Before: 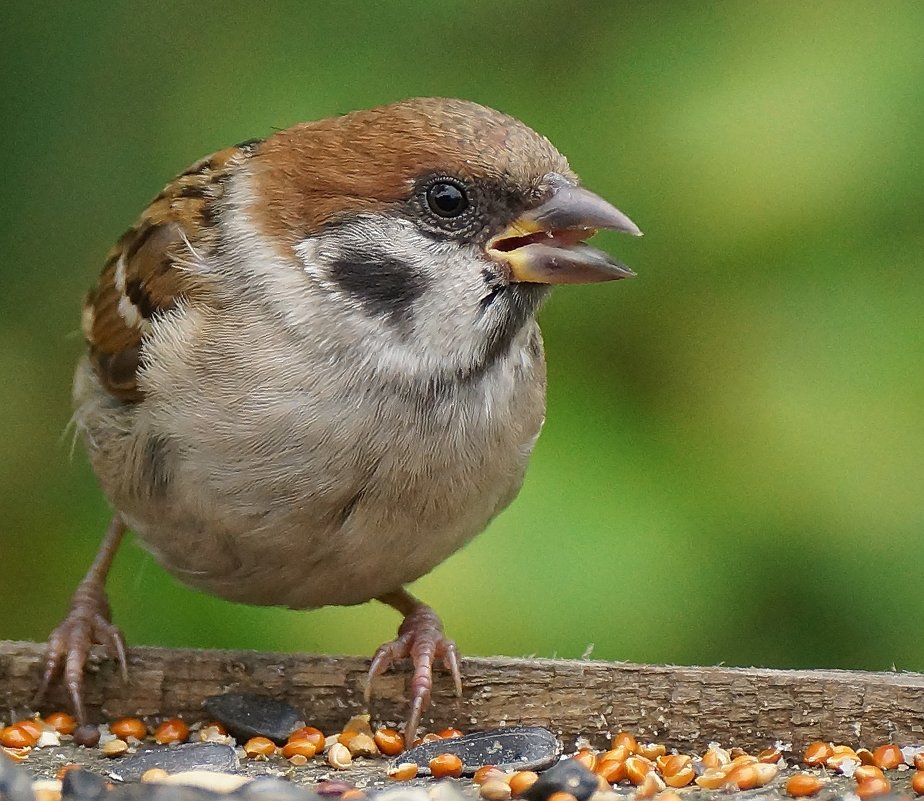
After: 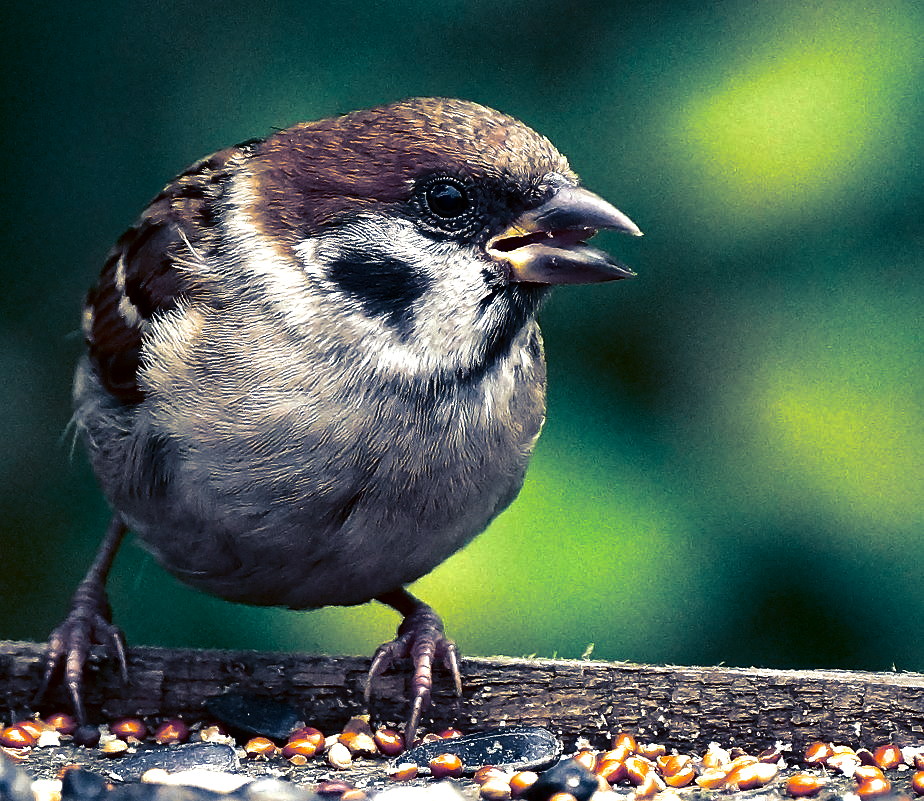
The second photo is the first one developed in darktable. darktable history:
contrast brightness saturation: contrast 0.09, brightness -0.59, saturation 0.17
exposure: black level correction 0, exposure 1 EV, compensate exposure bias true, compensate highlight preservation false
split-toning: shadows › hue 226.8°, shadows › saturation 0.84
